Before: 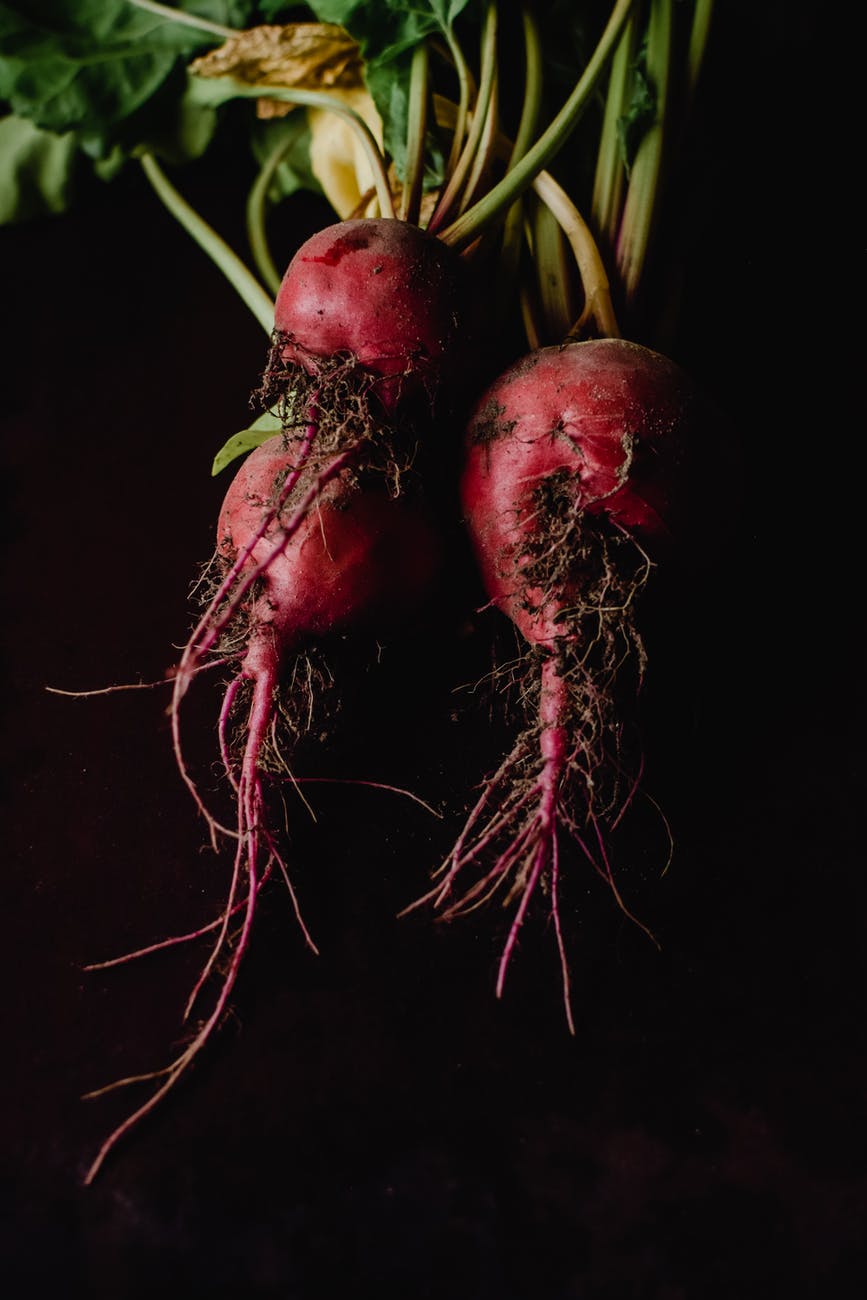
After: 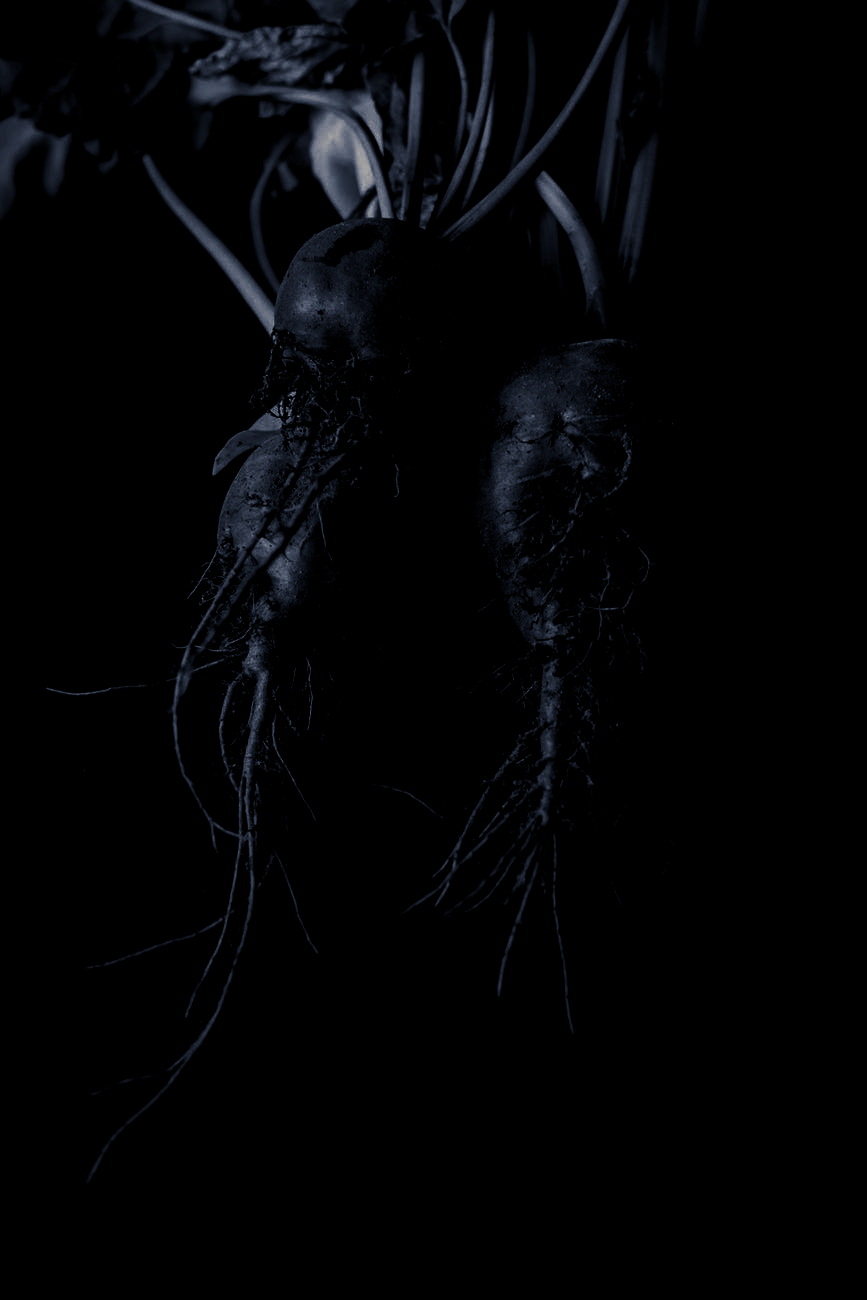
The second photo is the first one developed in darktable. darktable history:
color correction: saturation 0.8
contrast brightness saturation: contrast 0.02, brightness -1, saturation -1
local contrast: on, module defaults
split-toning: shadows › hue 230.4°
levels: levels [0.016, 0.484, 0.953]
color calibration: illuminant as shot in camera, x 0.462, y 0.419, temperature 2651.64 K
